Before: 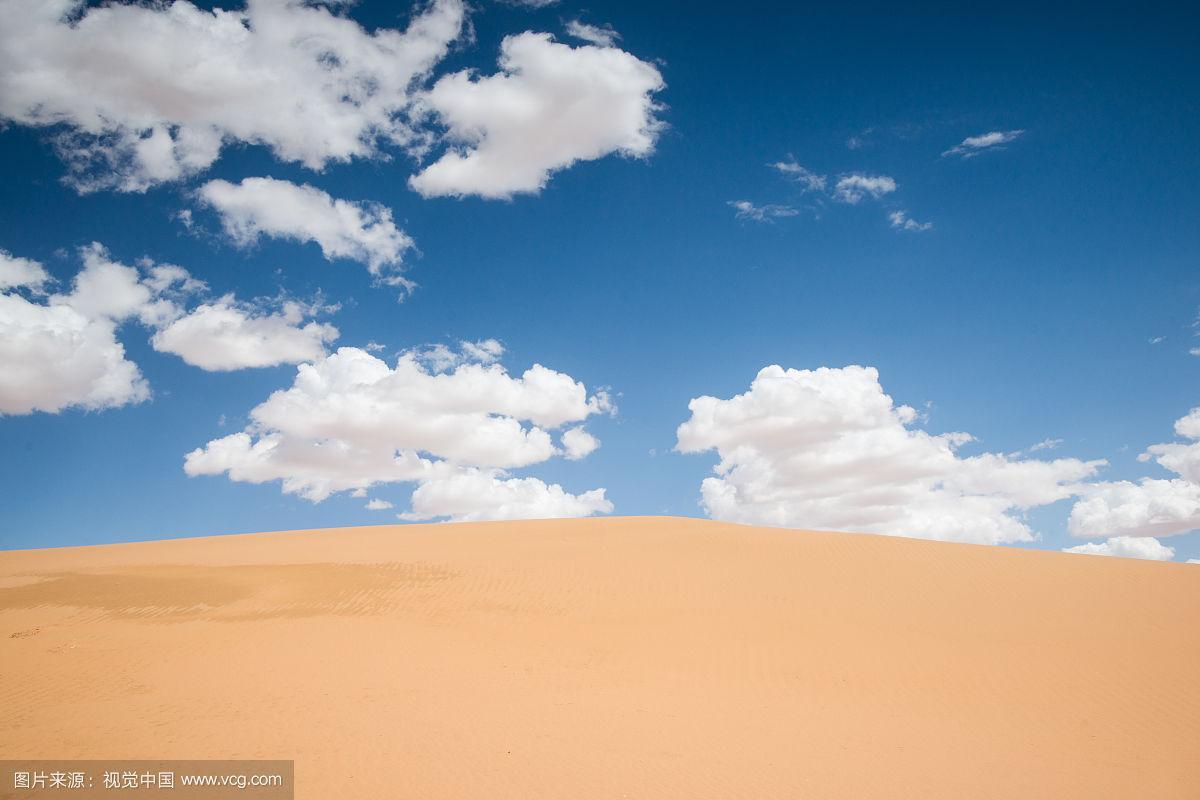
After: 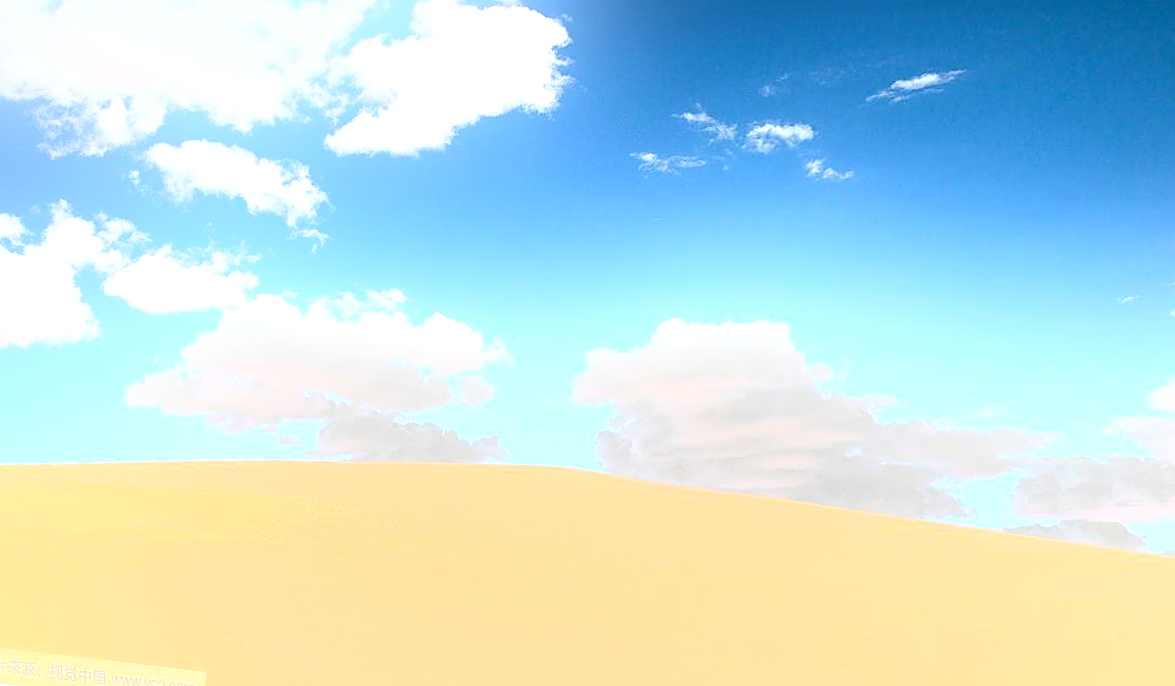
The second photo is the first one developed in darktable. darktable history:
exposure: black level correction 0, exposure 1.2 EV, compensate highlight preservation false
bloom: on, module defaults
sharpen: on, module defaults
rotate and perspective: rotation 1.69°, lens shift (vertical) -0.023, lens shift (horizontal) -0.291, crop left 0.025, crop right 0.988, crop top 0.092, crop bottom 0.842
